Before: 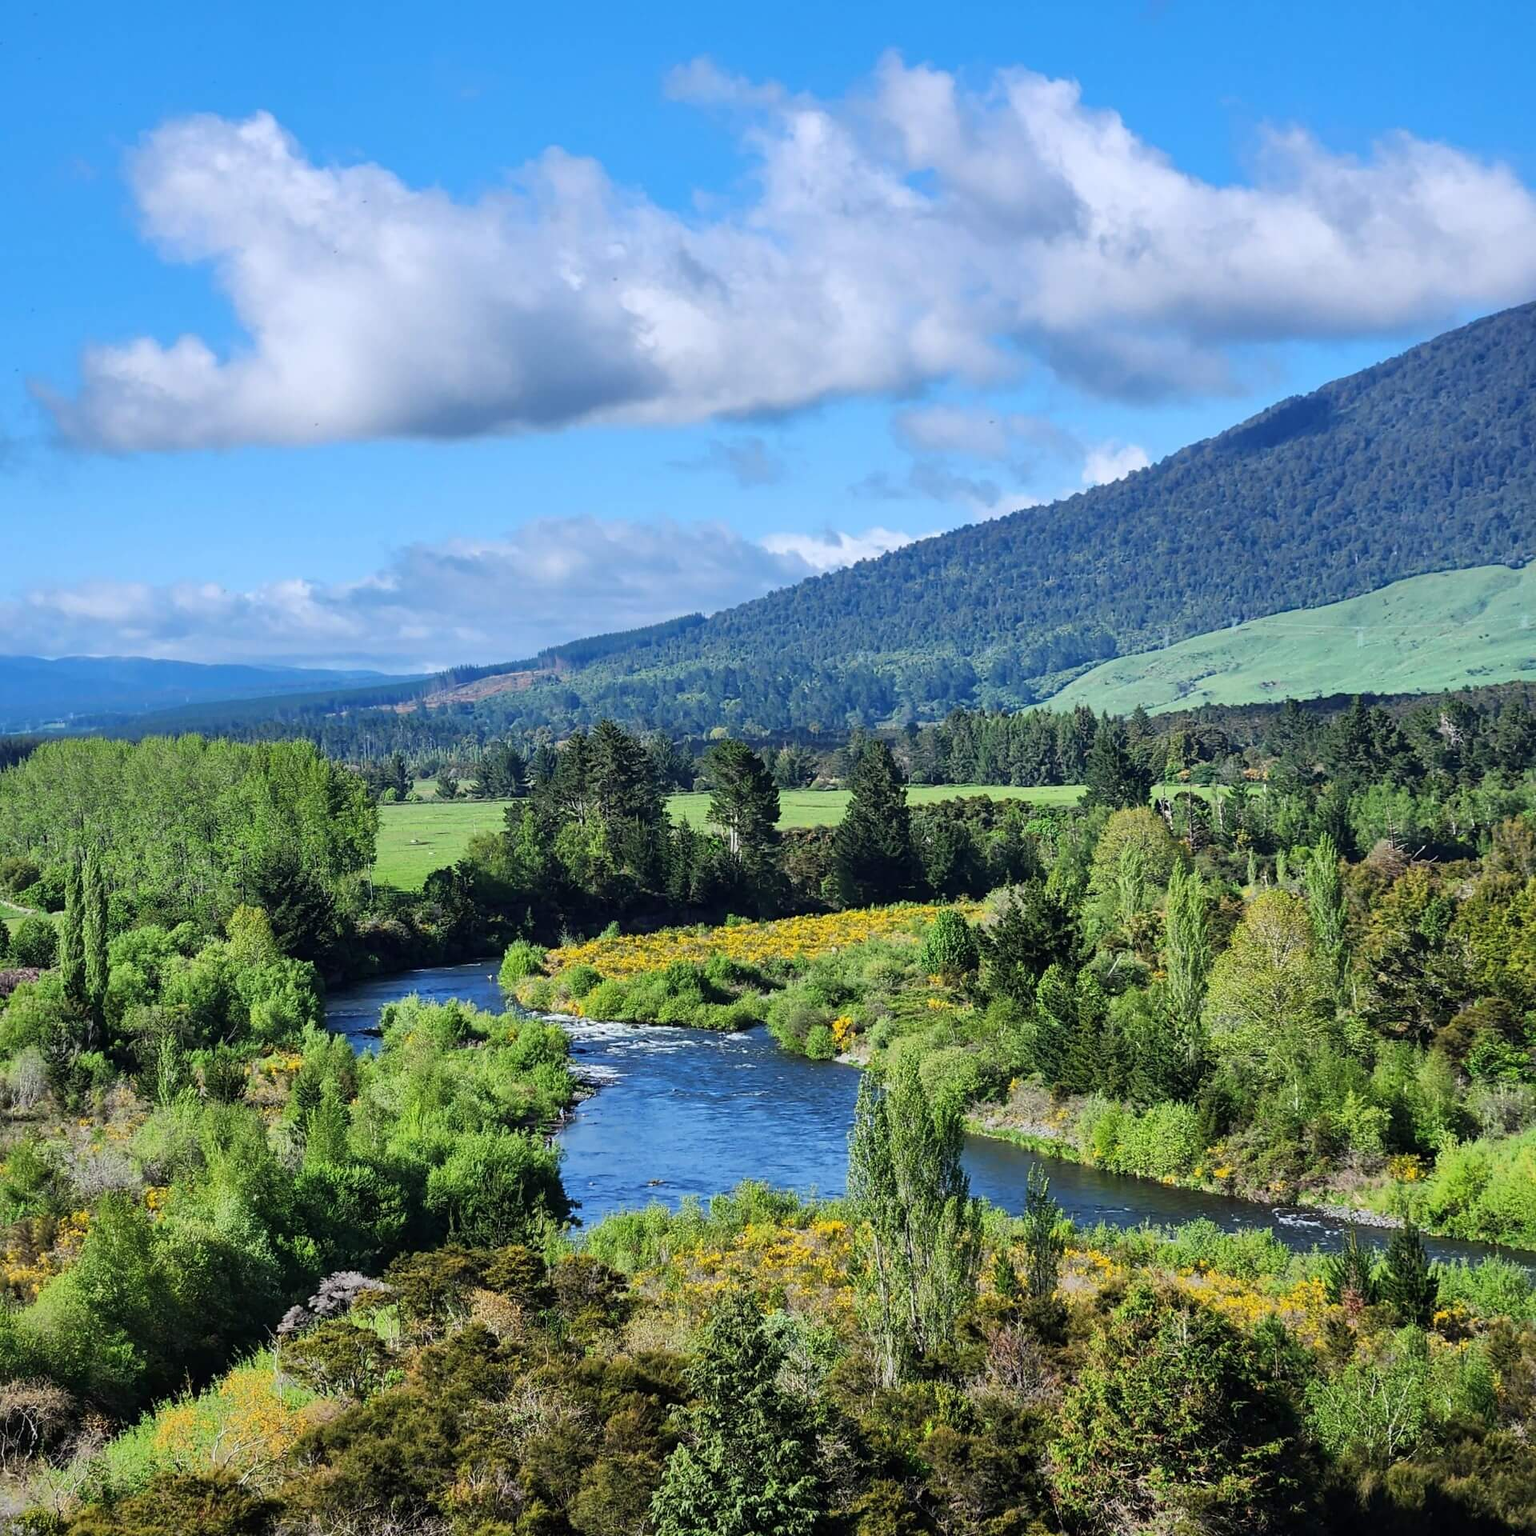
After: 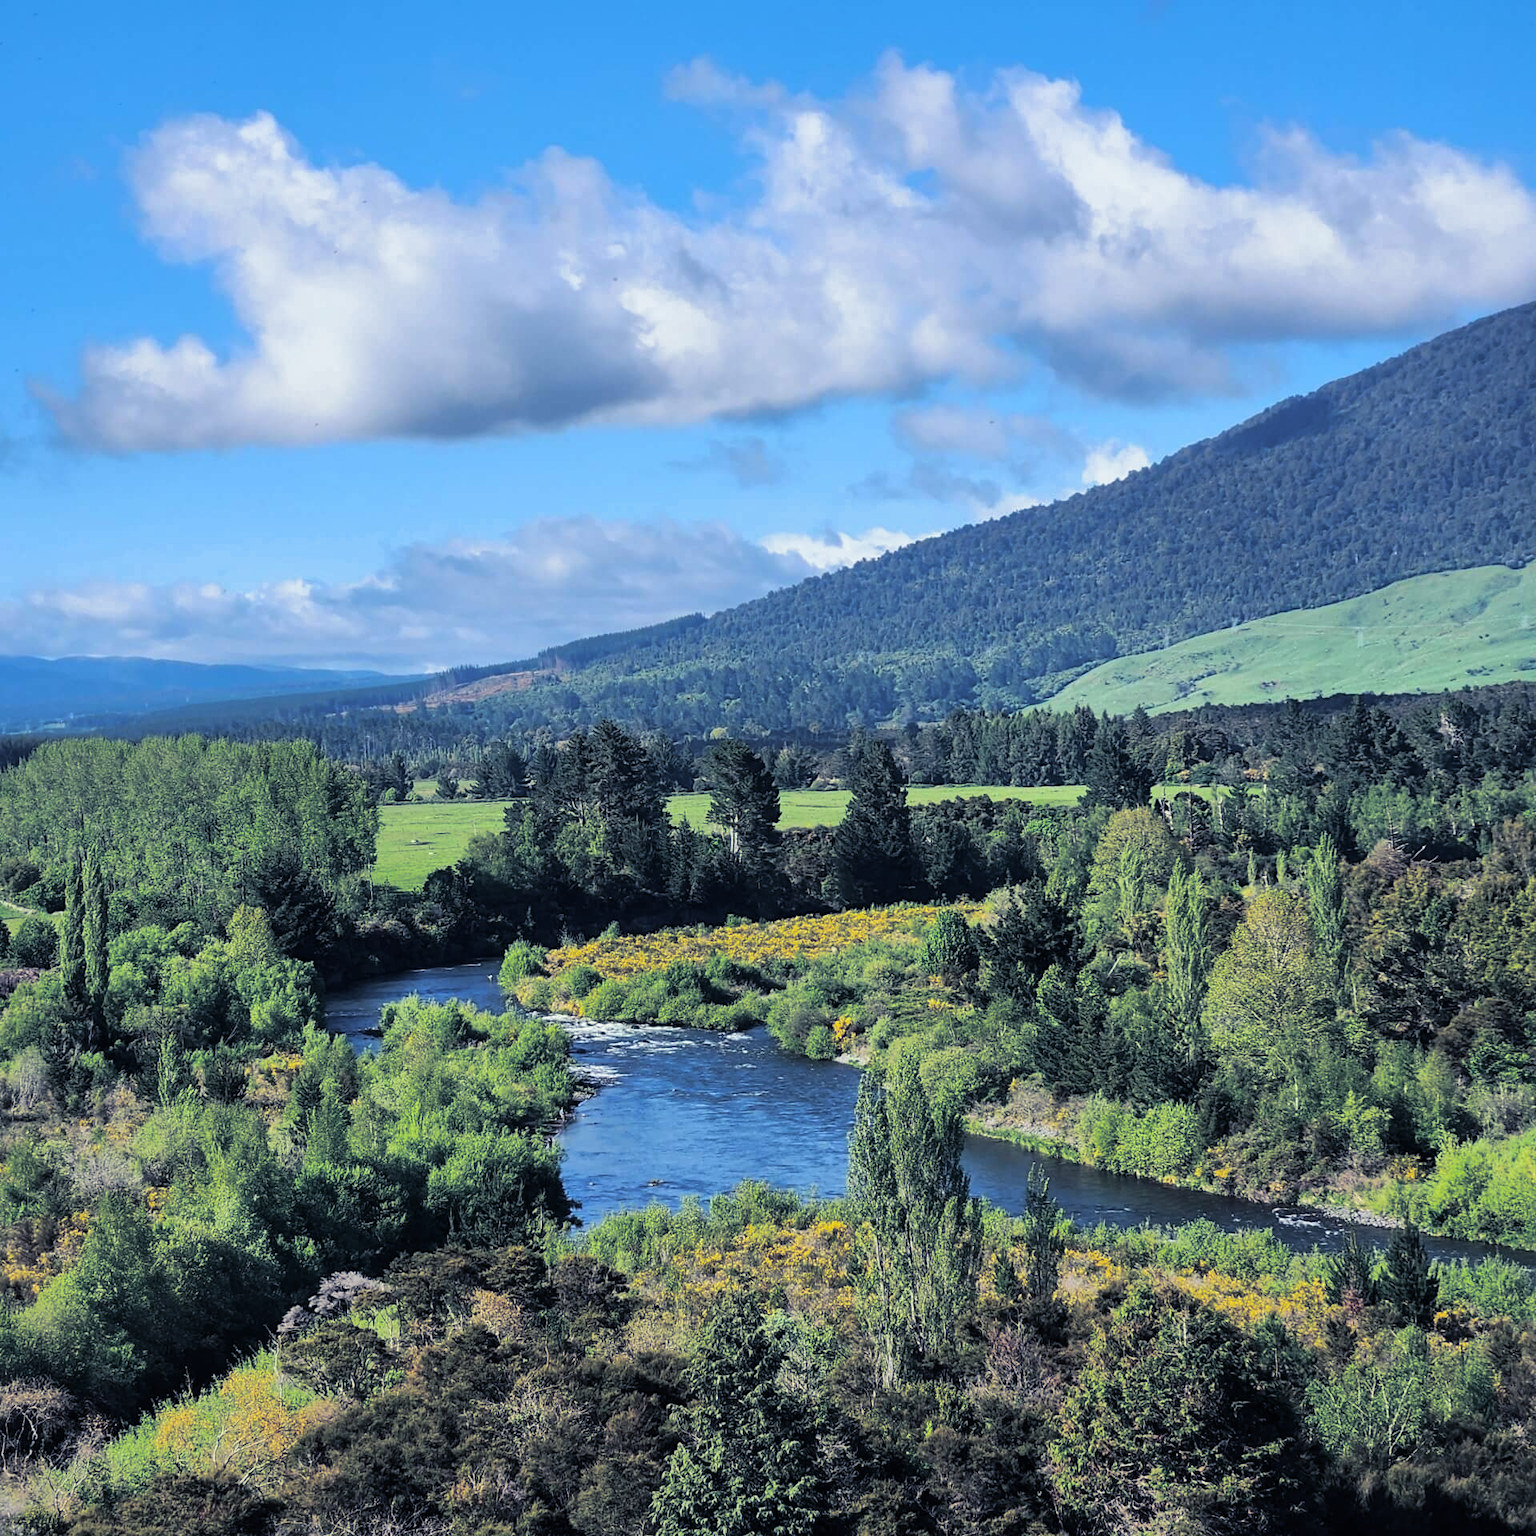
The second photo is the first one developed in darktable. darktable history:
split-toning: shadows › hue 230.4°
color balance: mode lift, gamma, gain (sRGB)
